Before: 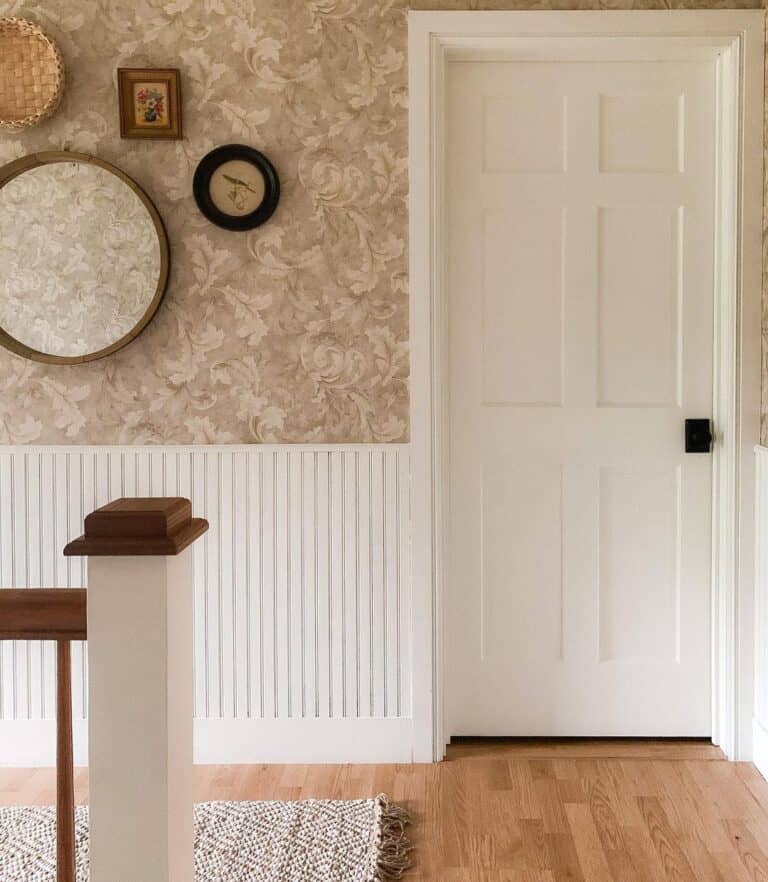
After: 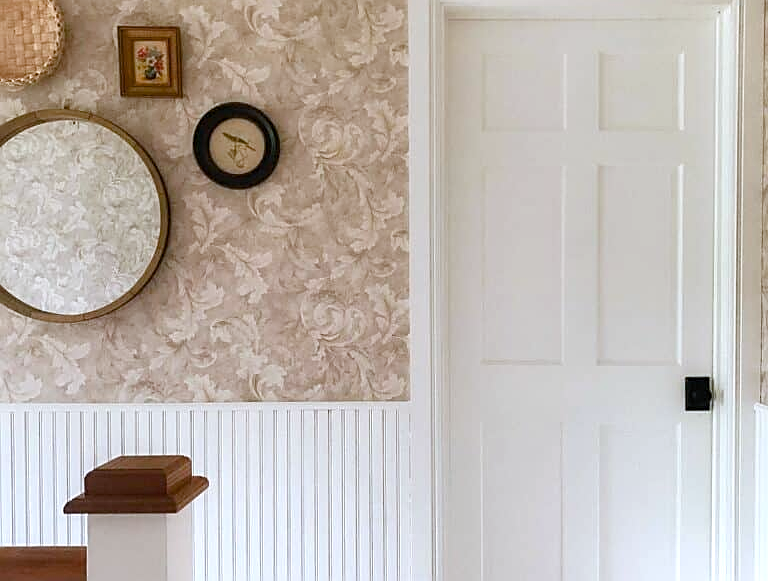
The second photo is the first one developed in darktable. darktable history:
crop and rotate: top 4.802%, bottom 29.302%
sharpen: on, module defaults
color calibration: x 0.37, y 0.382, temperature 4313.49 K
color balance rgb: linear chroma grading › global chroma 15.38%, perceptual saturation grading › global saturation 0.648%, perceptual saturation grading › highlights -32.614%, perceptual saturation grading › mid-tones 5.147%, perceptual saturation grading › shadows 18.198%
exposure: exposure 0.295 EV, compensate exposure bias true, compensate highlight preservation false
